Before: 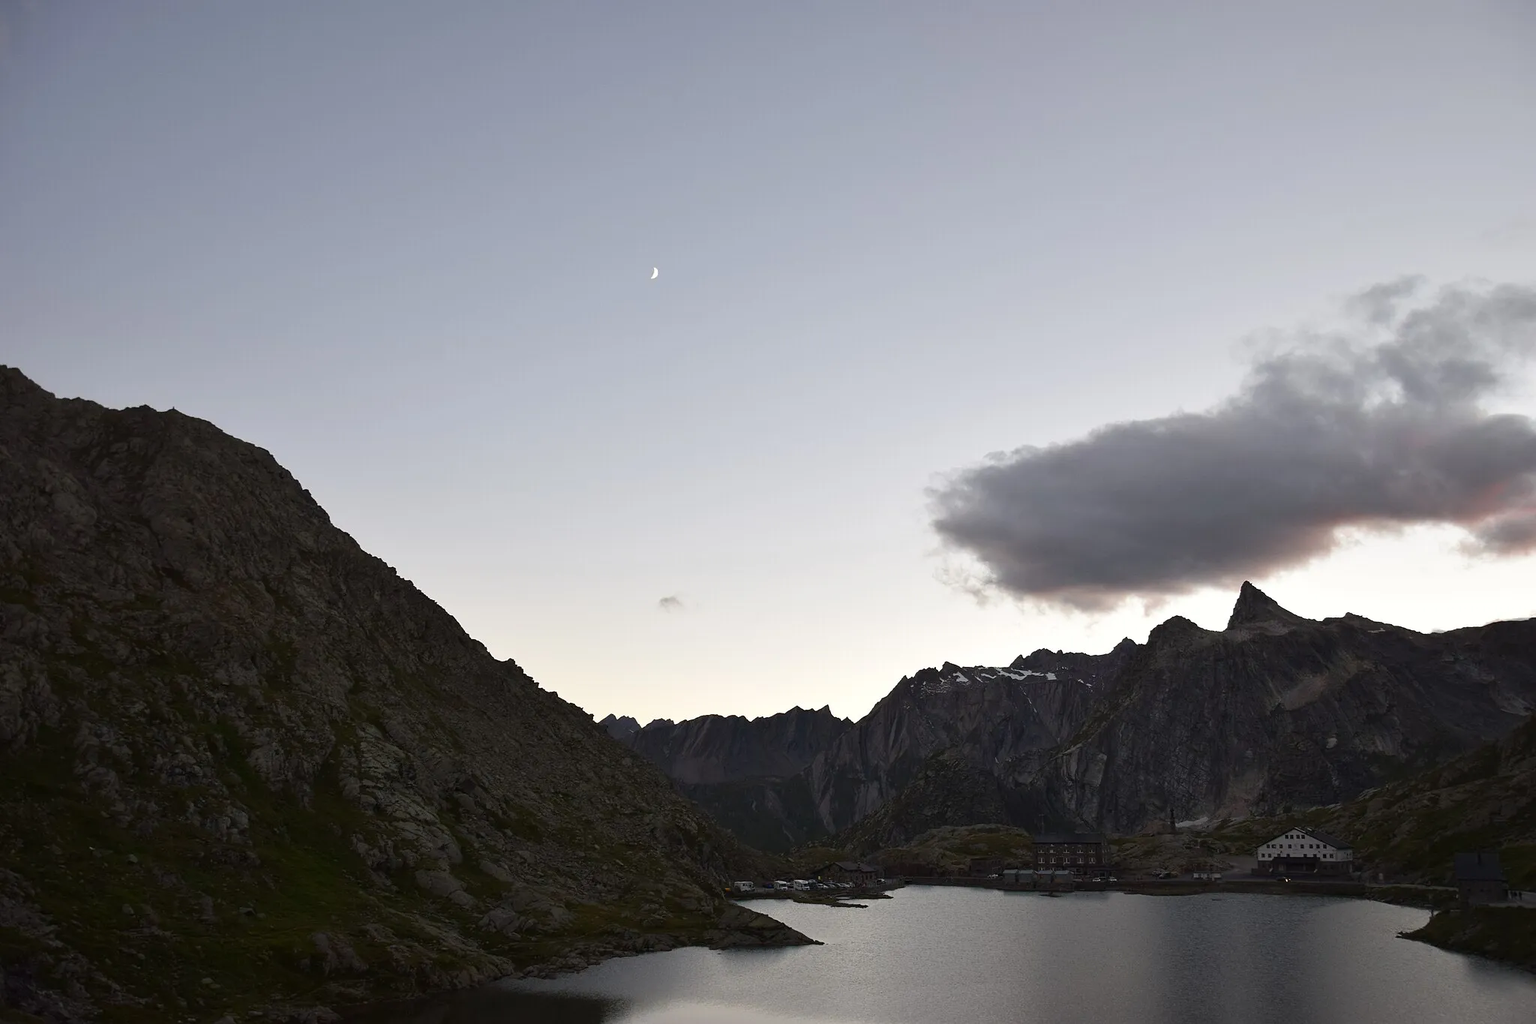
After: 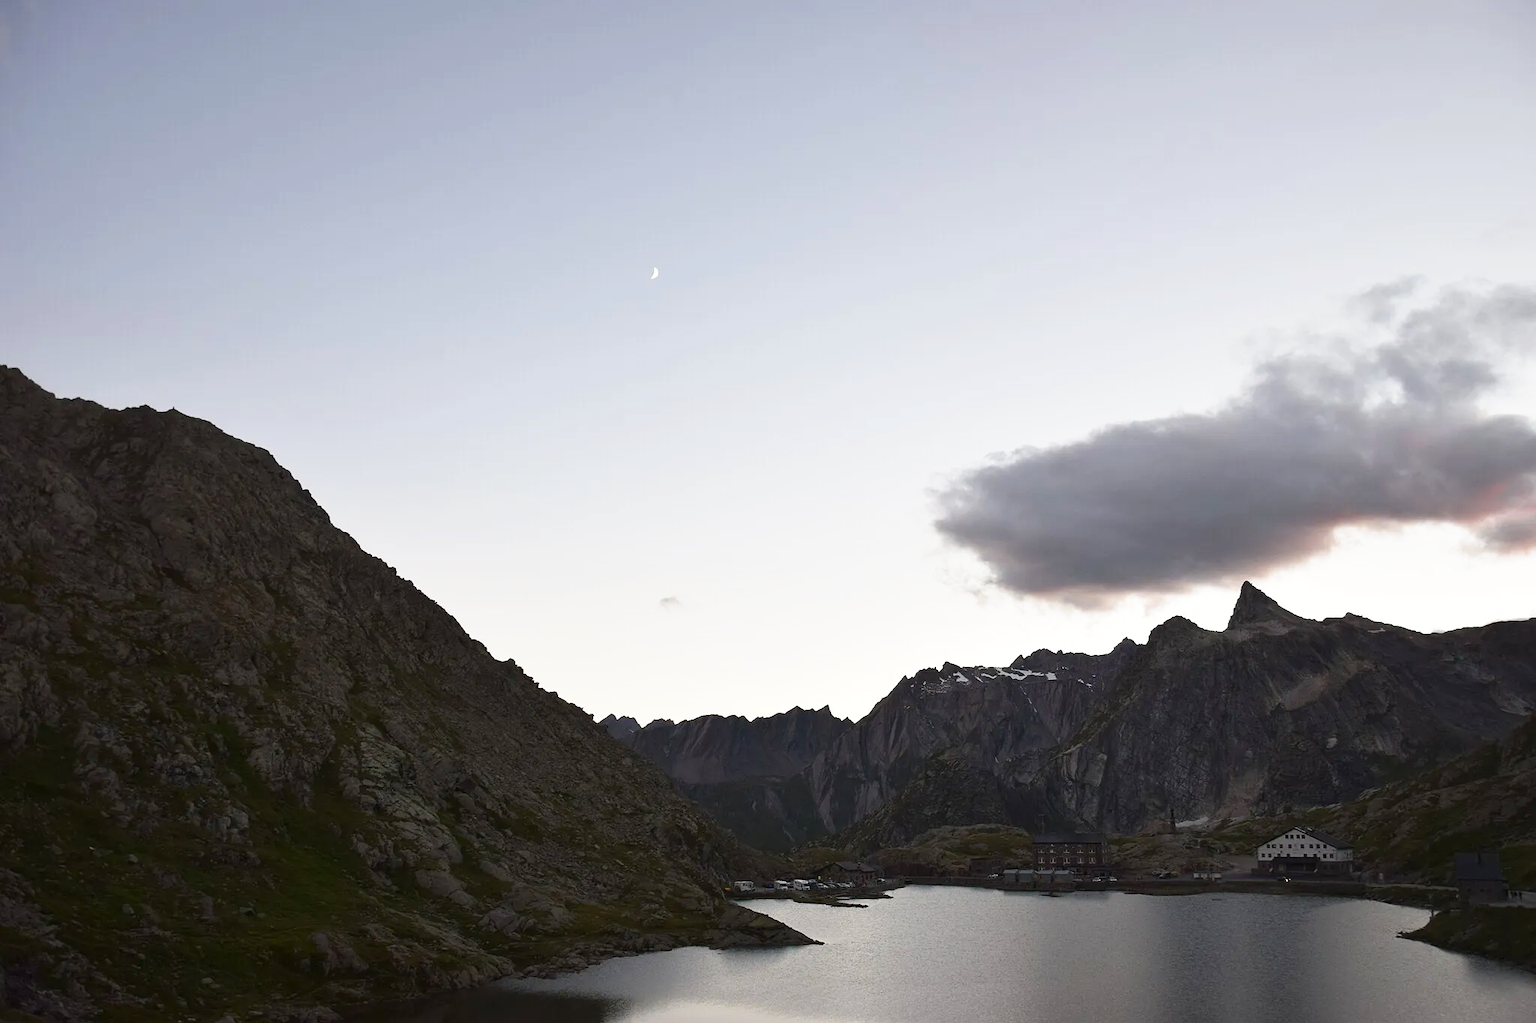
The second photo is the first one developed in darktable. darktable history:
base curve: curves: ch0 [(0, 0) (0.579, 0.807) (1, 1)], preserve colors none
